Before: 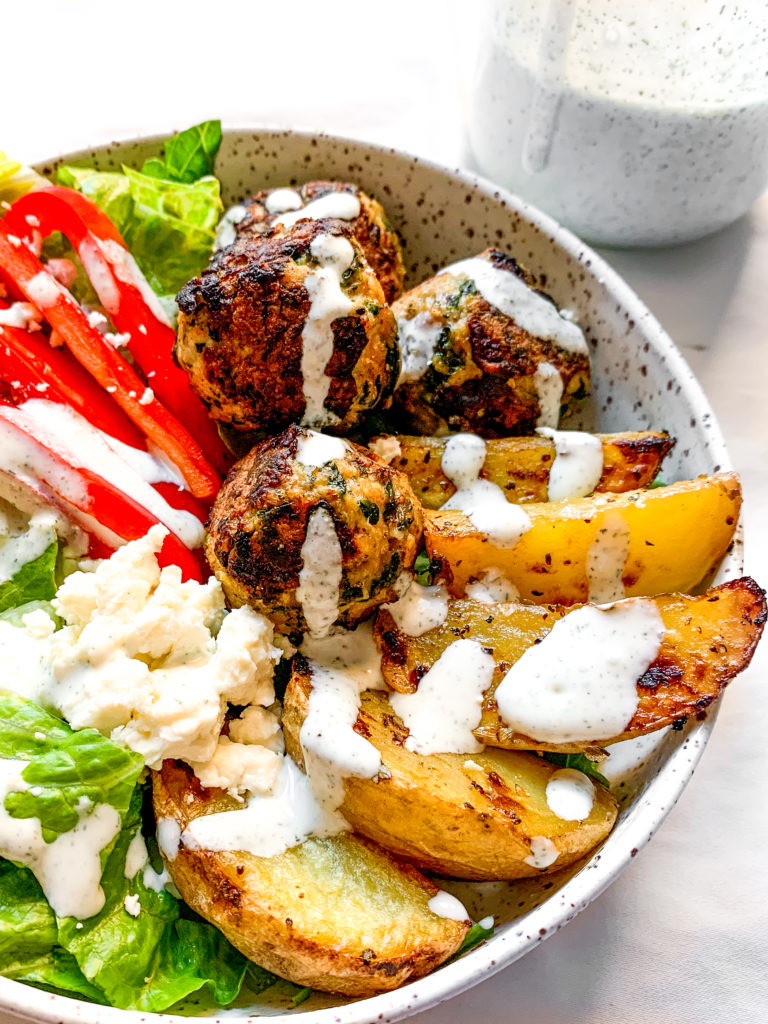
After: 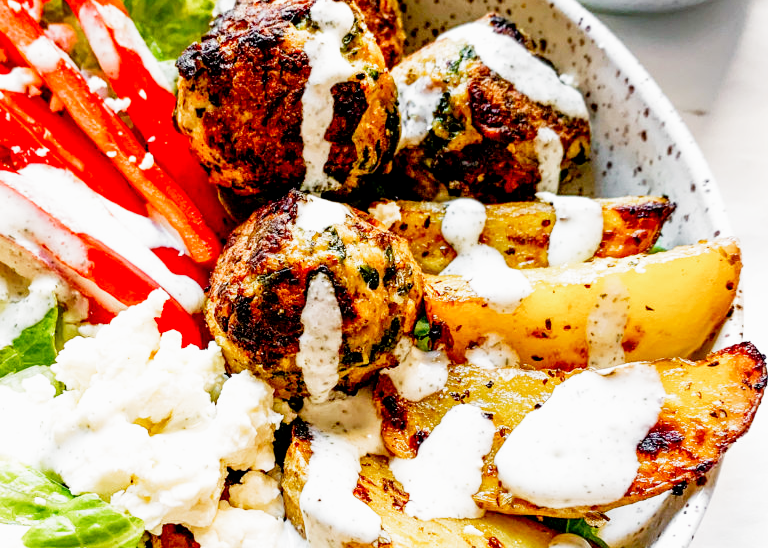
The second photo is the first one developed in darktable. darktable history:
crop and rotate: top 23.043%, bottom 23.437%
filmic rgb: middle gray luminance 12.74%, black relative exposure -10.13 EV, white relative exposure 3.47 EV, threshold 6 EV, target black luminance 0%, hardness 5.74, latitude 44.69%, contrast 1.221, highlights saturation mix 5%, shadows ↔ highlights balance 26.78%, add noise in highlights 0, preserve chrominance no, color science v3 (2019), use custom middle-gray values true, iterations of high-quality reconstruction 0, contrast in highlights soft, enable highlight reconstruction true
